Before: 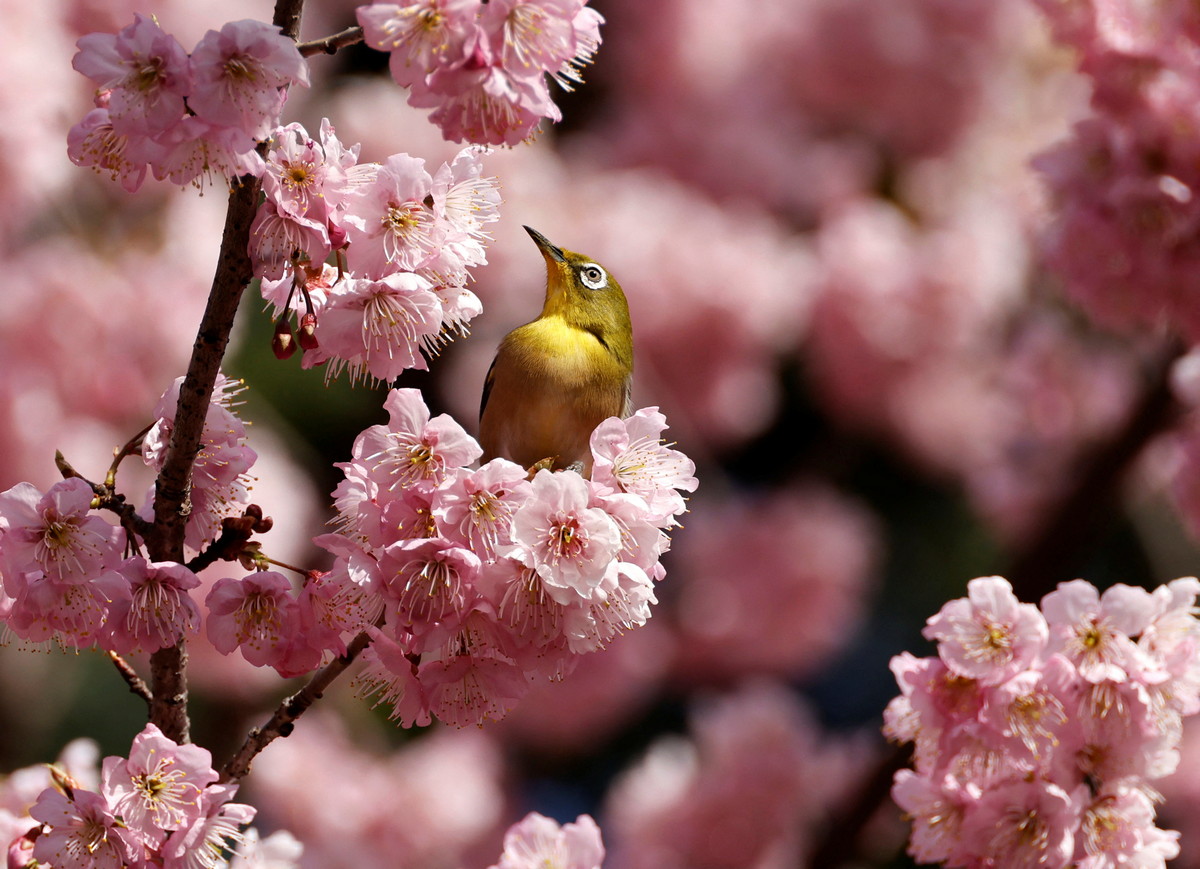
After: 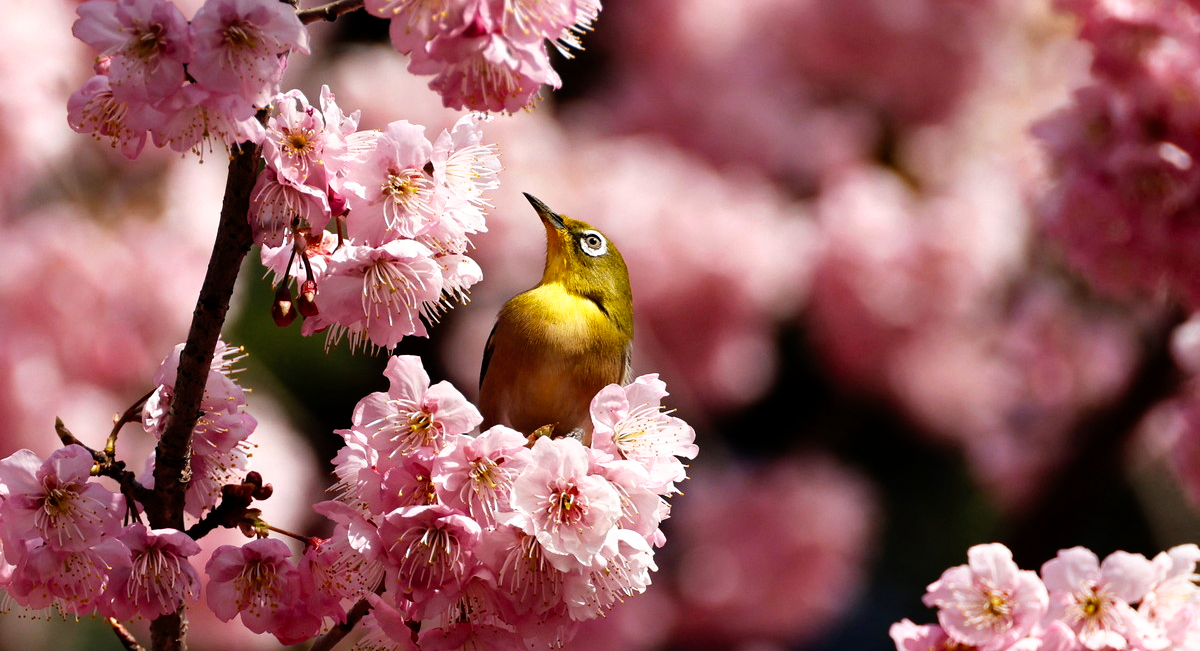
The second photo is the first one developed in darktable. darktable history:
tone curve: curves: ch0 [(0, 0) (0.003, 0.001) (0.011, 0.005) (0.025, 0.011) (0.044, 0.02) (0.069, 0.031) (0.1, 0.045) (0.136, 0.077) (0.177, 0.124) (0.224, 0.181) (0.277, 0.245) (0.335, 0.316) (0.399, 0.393) (0.468, 0.477) (0.543, 0.568) (0.623, 0.666) (0.709, 0.771) (0.801, 0.871) (0.898, 0.965) (1, 1)], preserve colors none
crop: top 3.857%, bottom 21.132%
